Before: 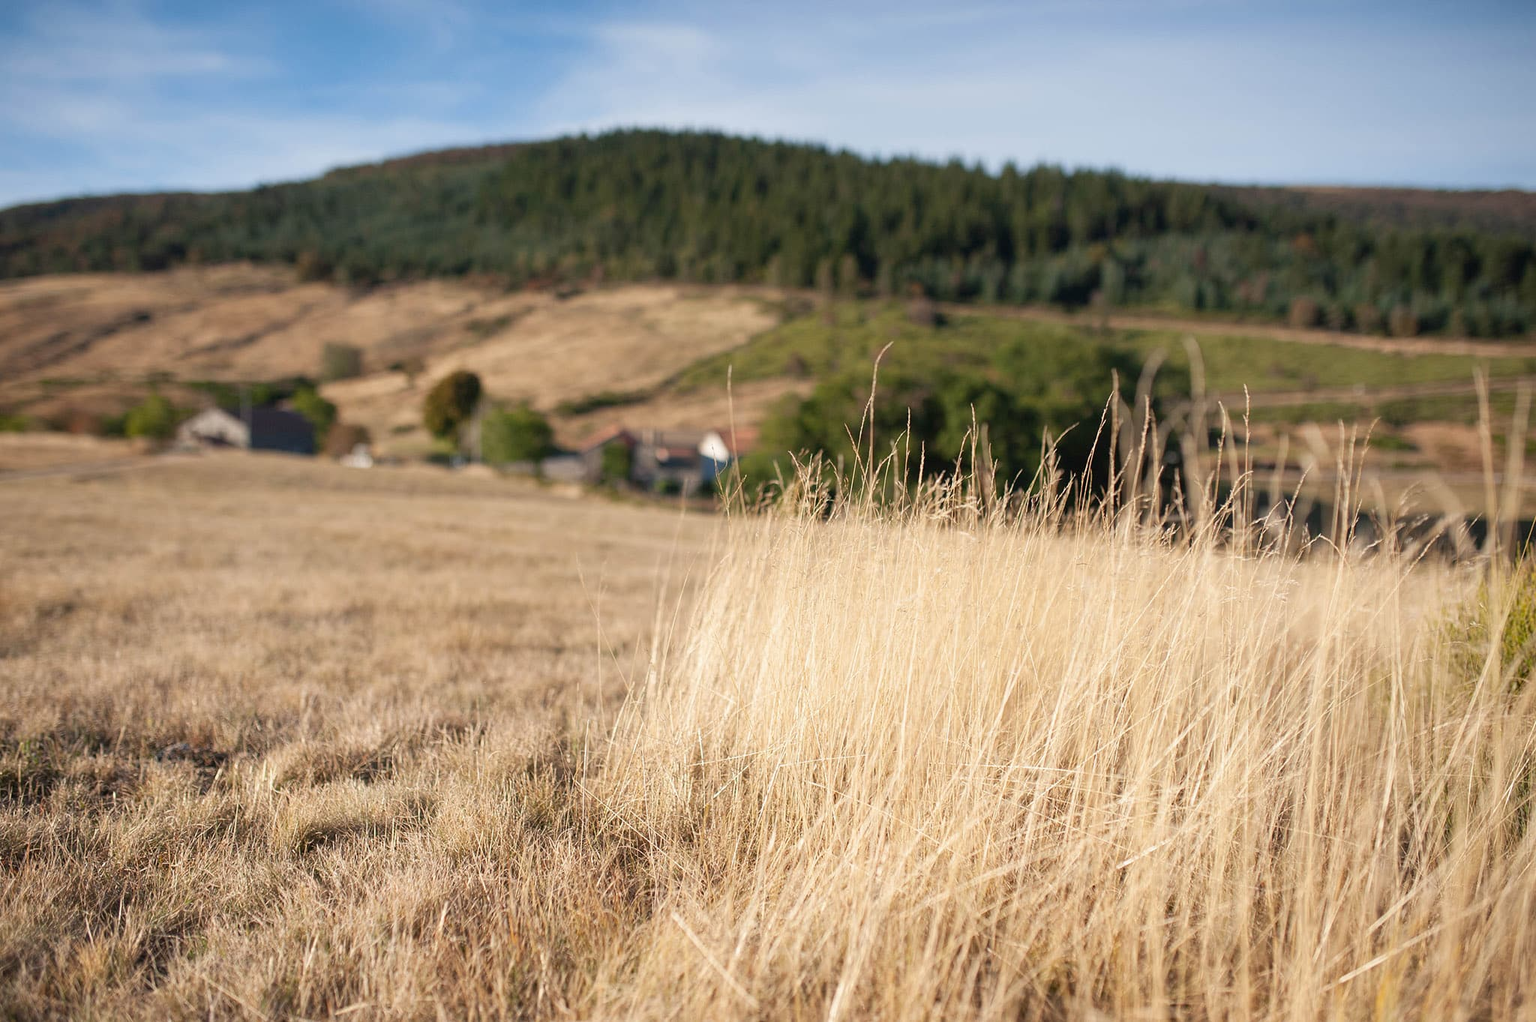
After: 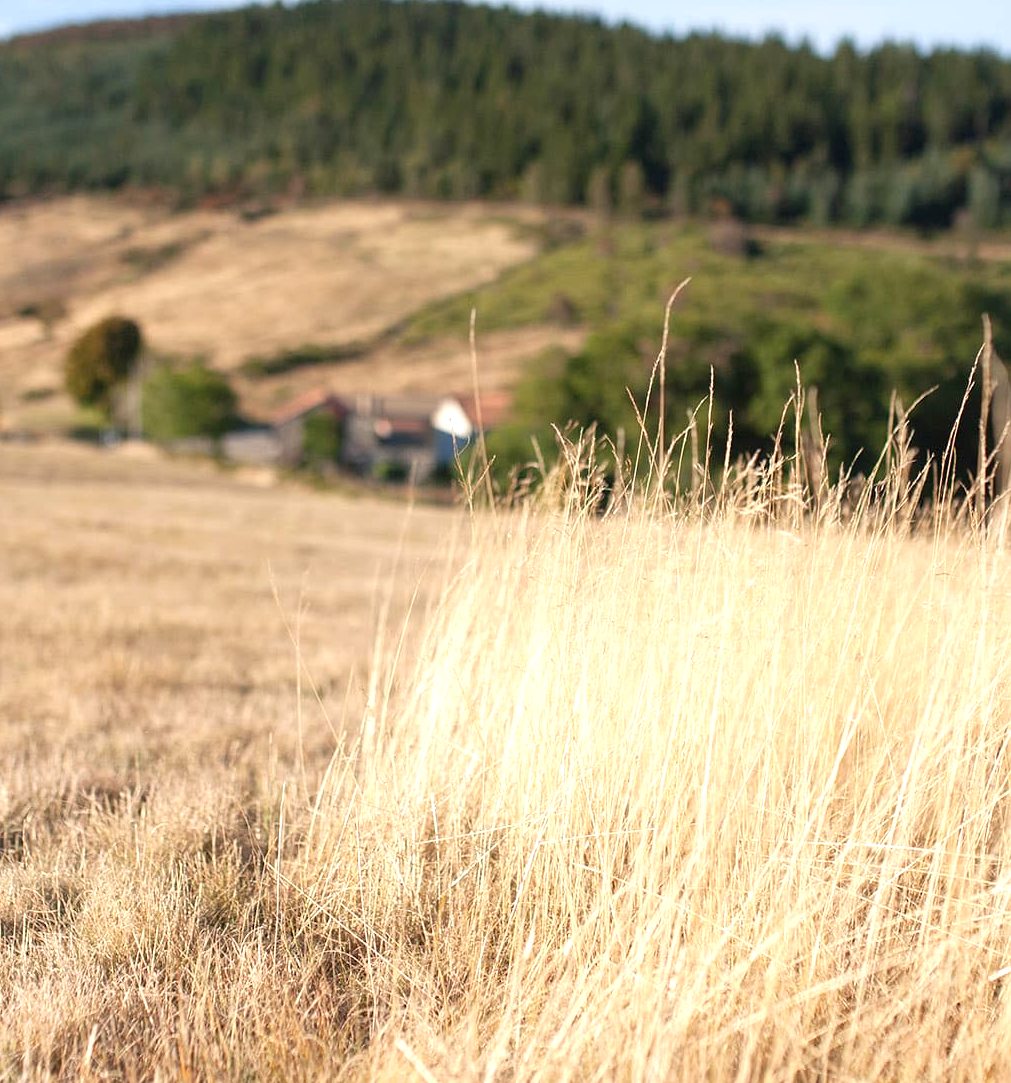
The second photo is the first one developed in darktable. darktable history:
exposure: exposure 0.506 EV, compensate highlight preservation false
crop and rotate: angle 0.015°, left 24.419%, top 13.074%, right 26.195%, bottom 7.435%
